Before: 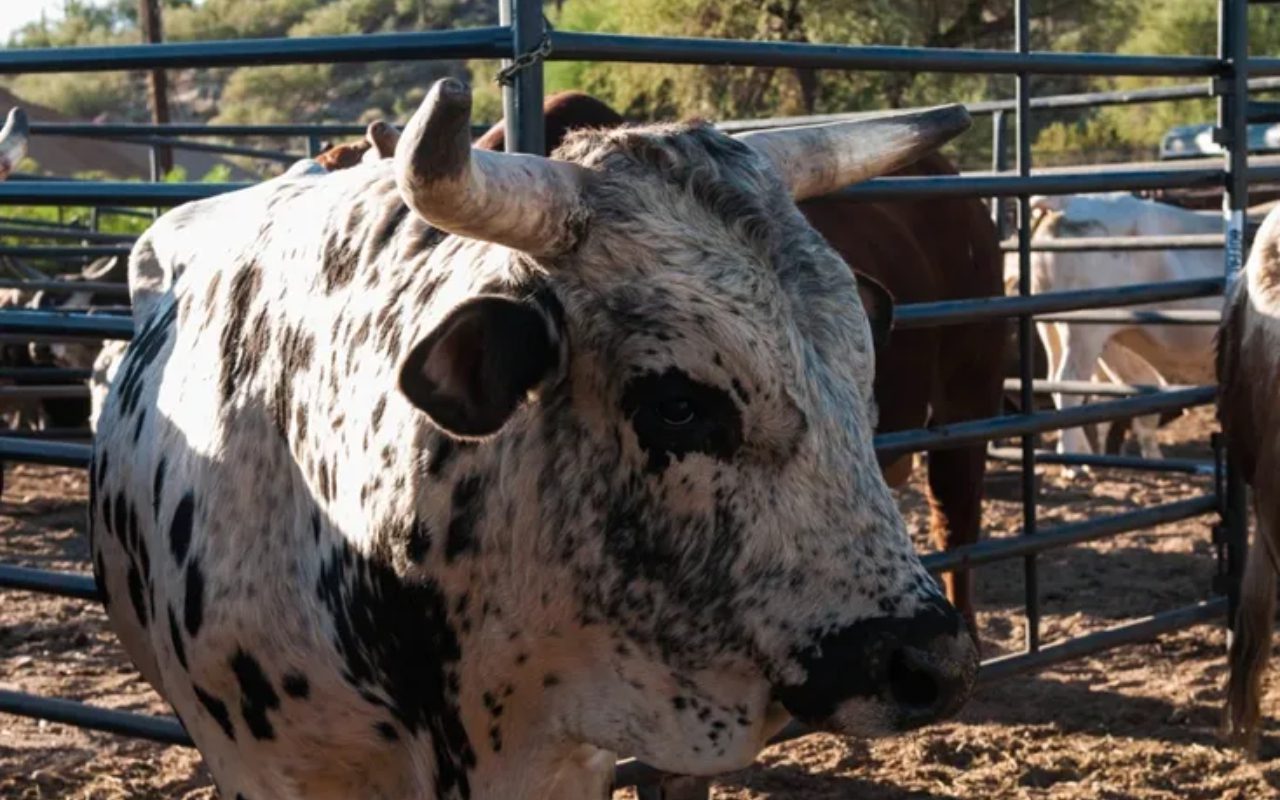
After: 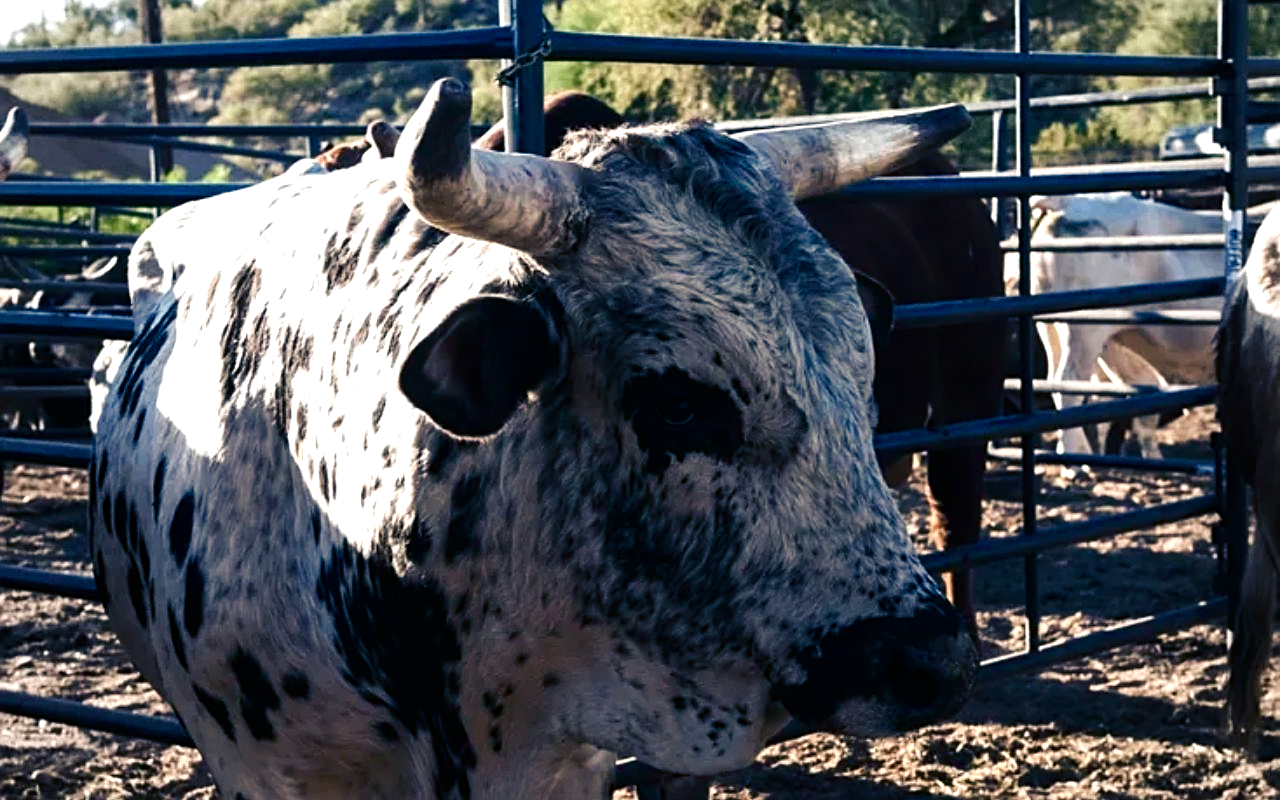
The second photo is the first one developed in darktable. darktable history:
vignetting: fall-off radius 61.12%, brightness -0.275
color balance rgb: shadows lift › luminance -40.807%, shadows lift › chroma 13.907%, shadows lift › hue 257.26°, perceptual saturation grading › global saturation 20%, perceptual saturation grading › highlights -49.152%, perceptual saturation grading › shadows 24.874%
sharpen: on, module defaults
tone equalizer: -8 EV -0.729 EV, -7 EV -0.704 EV, -6 EV -0.613 EV, -5 EV -0.381 EV, -3 EV 0.389 EV, -2 EV 0.6 EV, -1 EV 0.695 EV, +0 EV 0.719 EV, edges refinement/feathering 500, mask exposure compensation -1.57 EV, preserve details no
